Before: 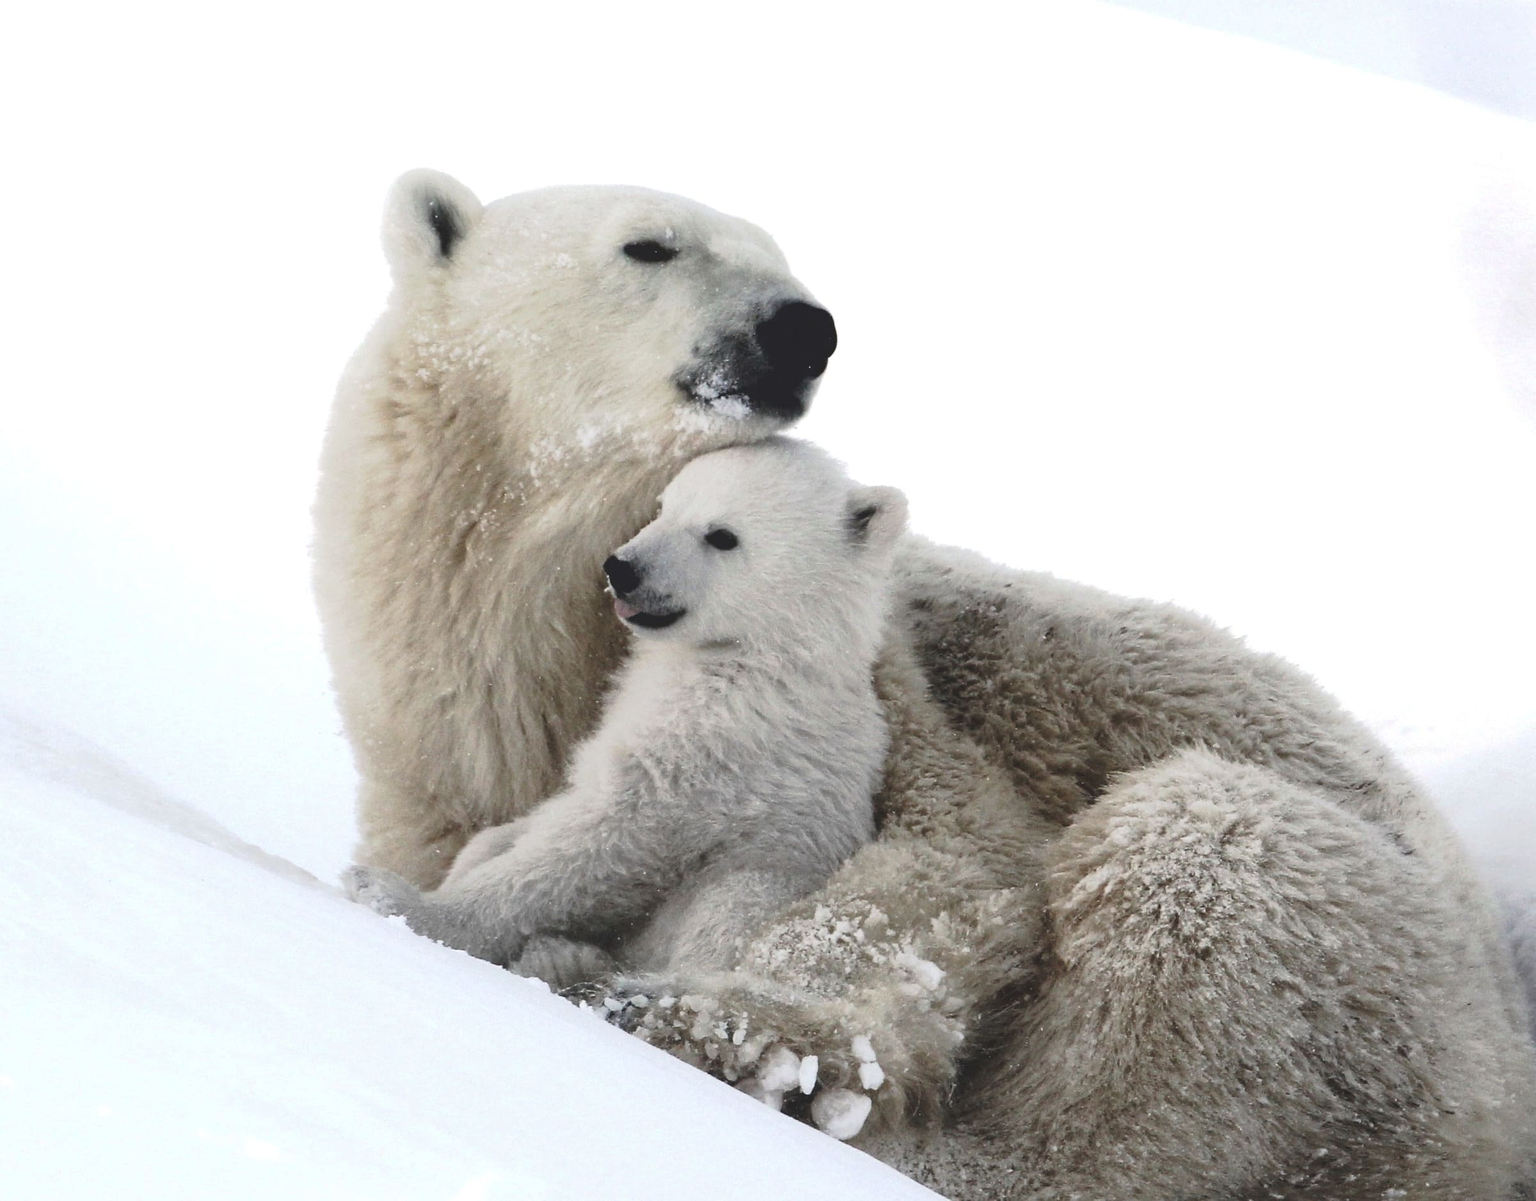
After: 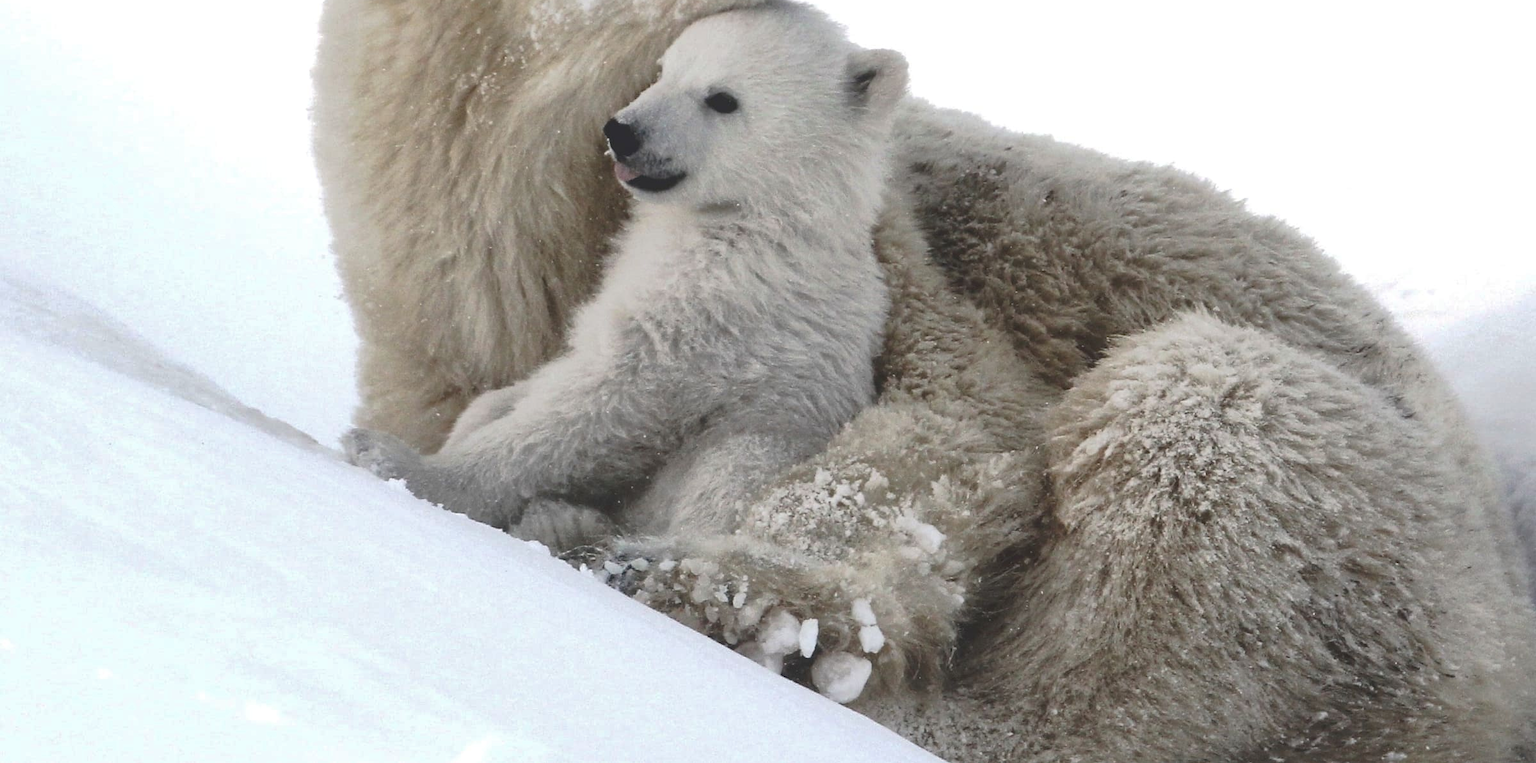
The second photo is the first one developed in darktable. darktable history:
crop and rotate: top 36.435%
shadows and highlights: on, module defaults
